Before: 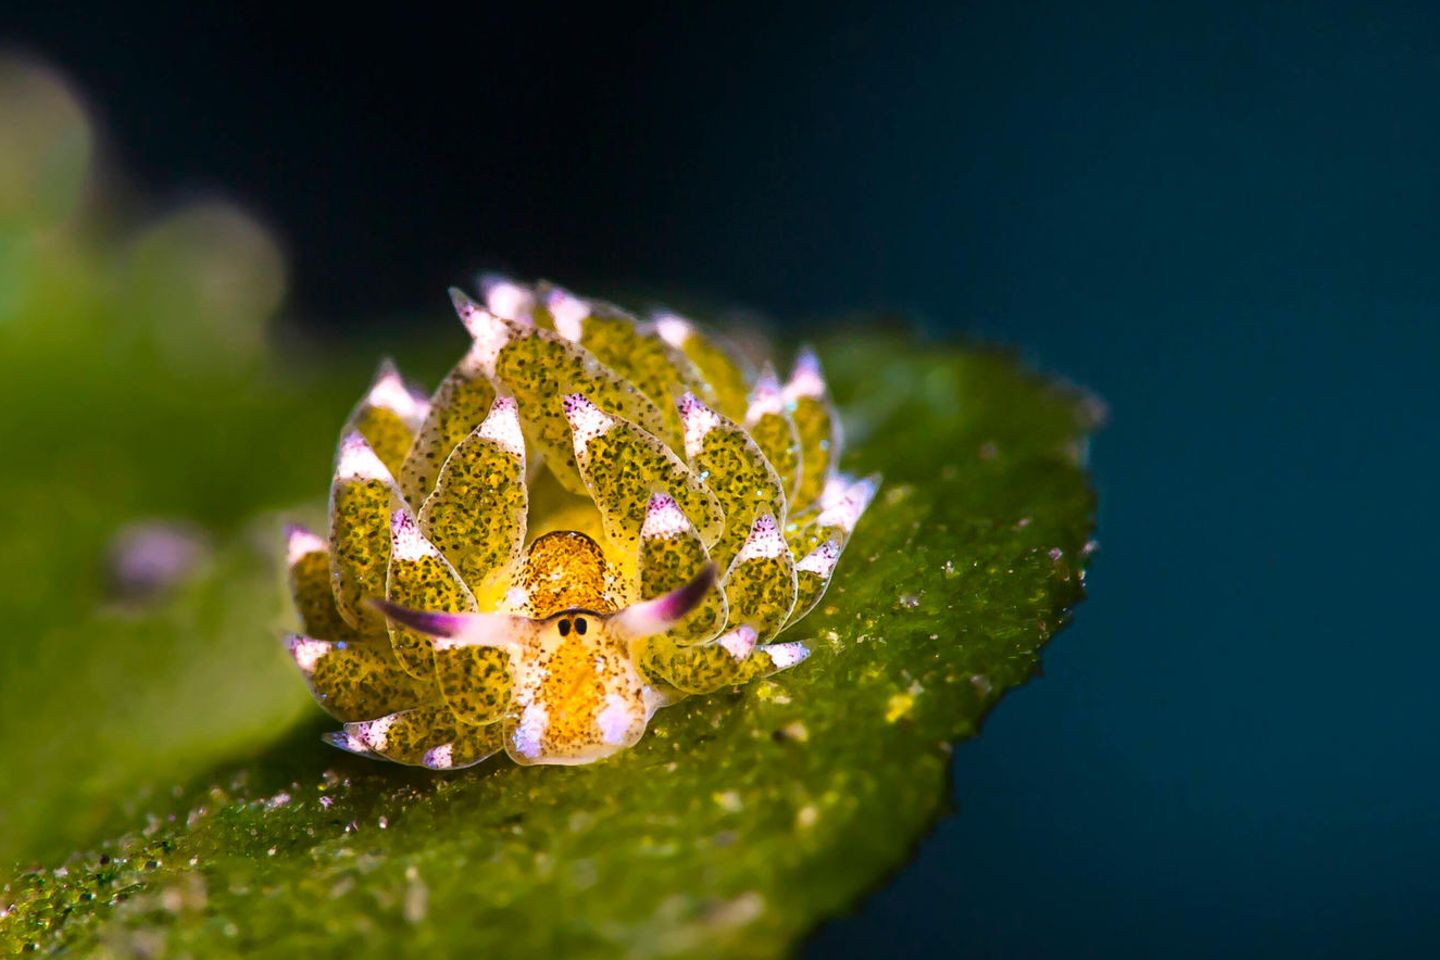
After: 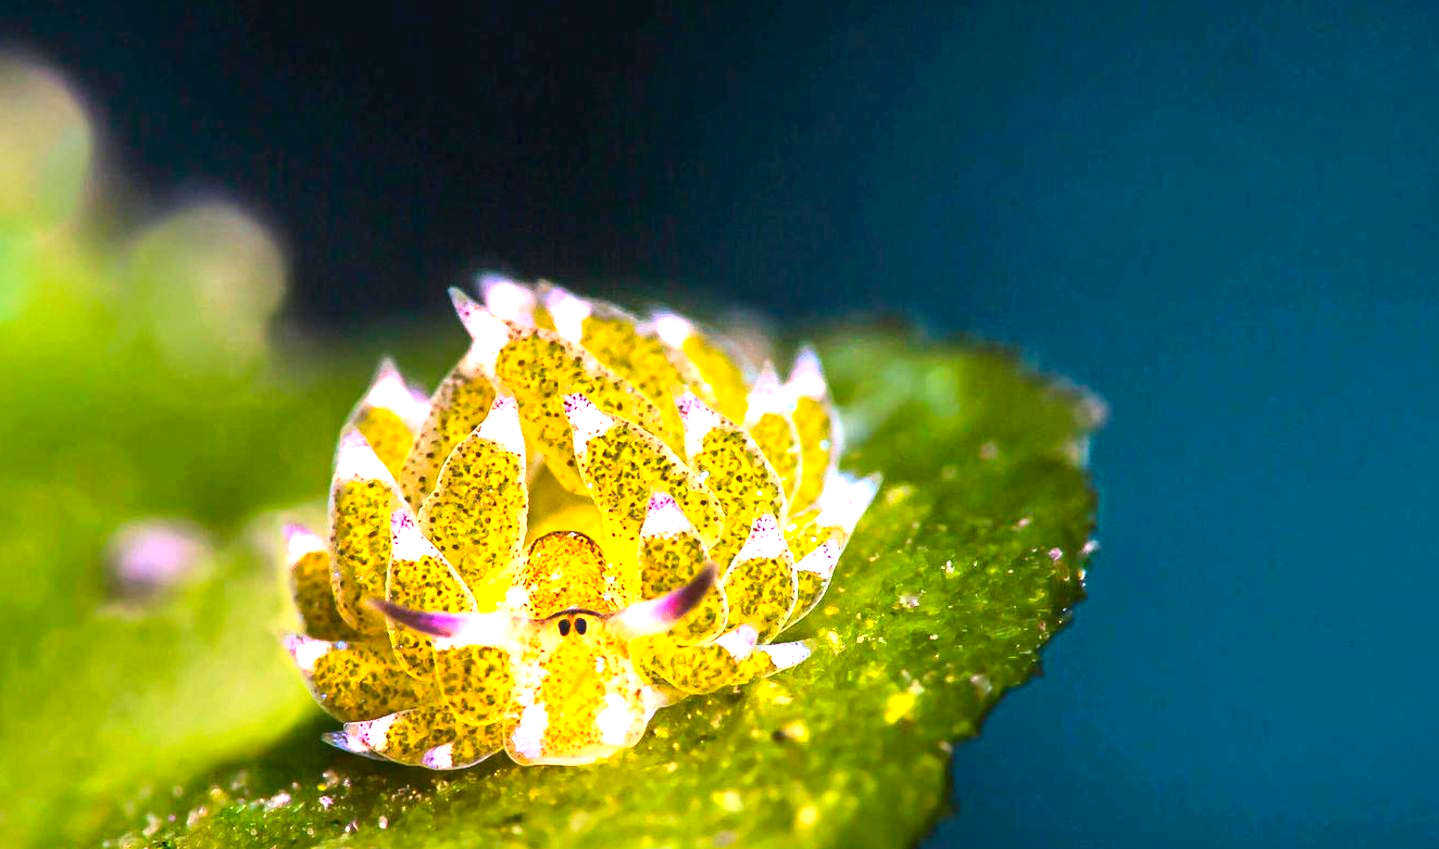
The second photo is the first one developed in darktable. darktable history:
exposure: exposure 1.223 EV, compensate highlight preservation false
contrast brightness saturation: contrast 0.2, brightness 0.16, saturation 0.22
local contrast: mode bilateral grid, contrast 20, coarseness 50, detail 120%, midtone range 0.2
crop and rotate: top 0%, bottom 11.49%
